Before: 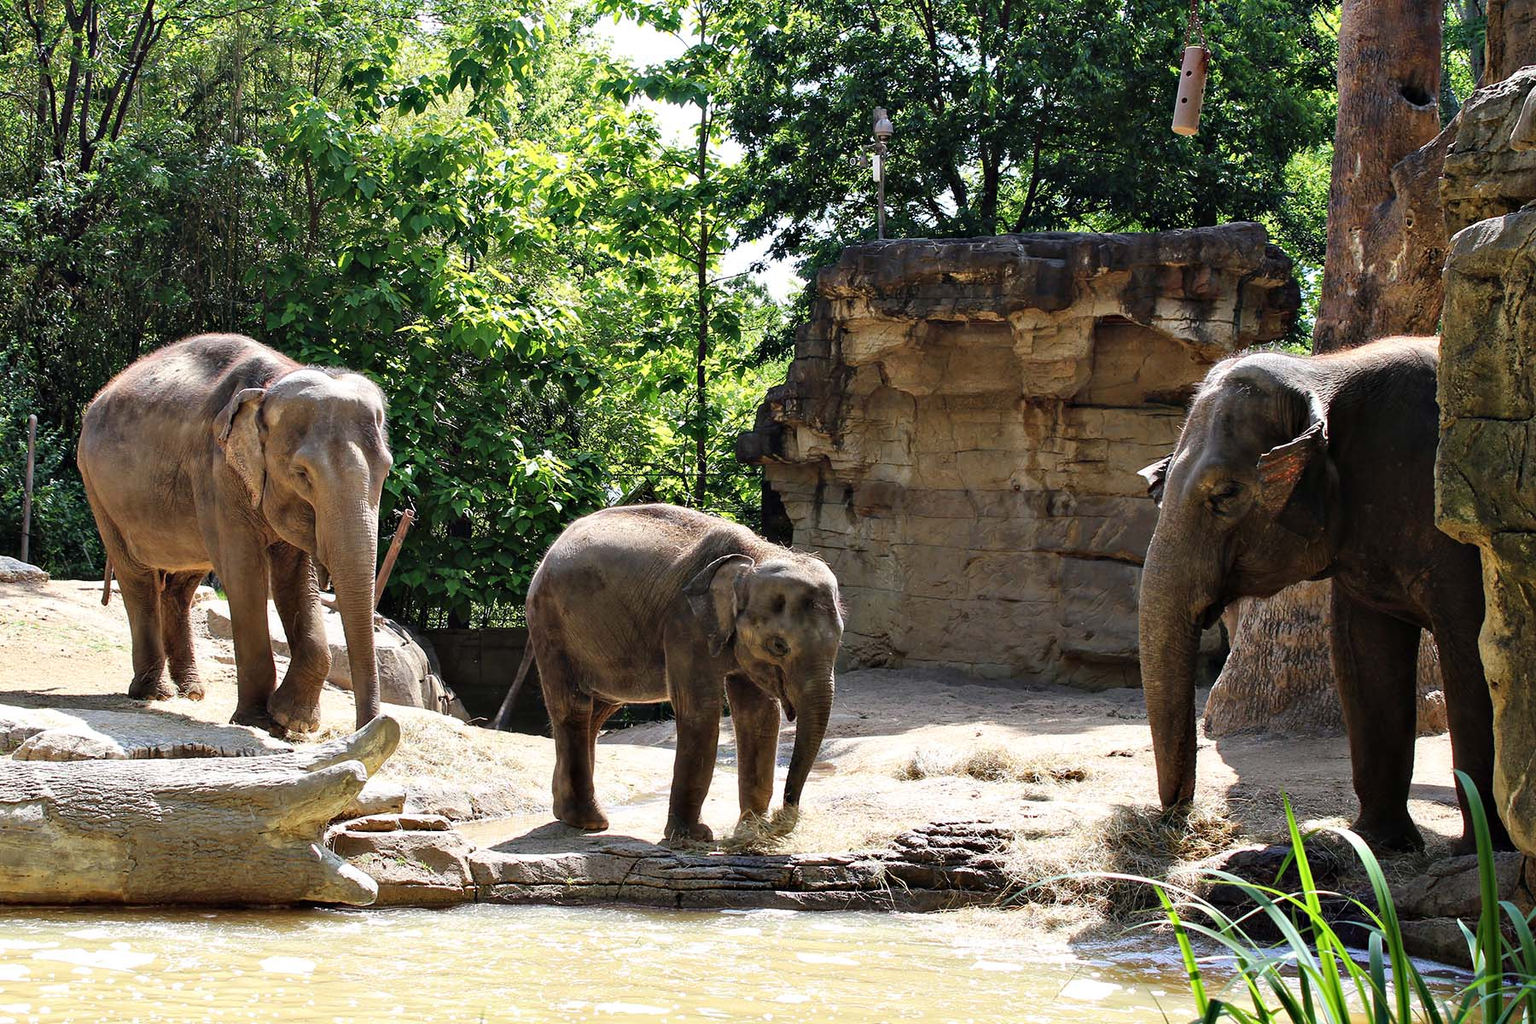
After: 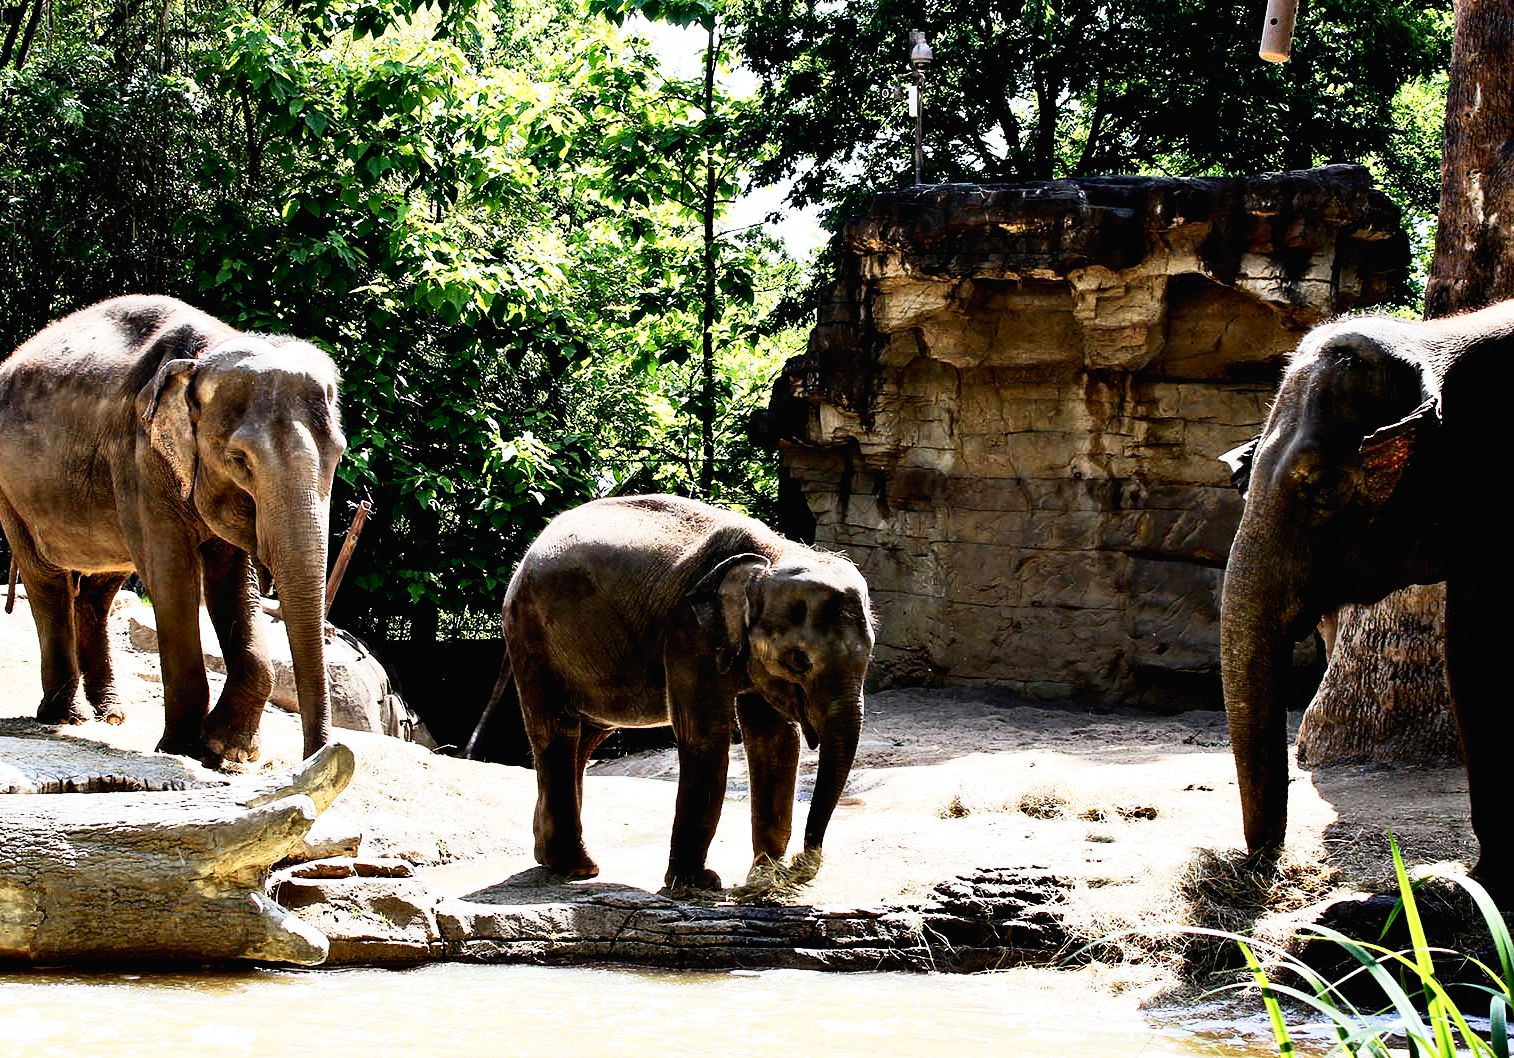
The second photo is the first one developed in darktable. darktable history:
contrast brightness saturation: contrast 0.279
tone curve: curves: ch0 [(0, 0.013) (0.054, 0.018) (0.205, 0.191) (0.289, 0.292) (0.39, 0.424) (0.493, 0.551) (0.647, 0.752) (0.778, 0.895) (1, 0.998)]; ch1 [(0, 0) (0.385, 0.343) (0.439, 0.415) (0.494, 0.495) (0.501, 0.501) (0.51, 0.509) (0.54, 0.546) (0.586, 0.606) (0.66, 0.701) (0.783, 0.804) (1, 1)]; ch2 [(0, 0) (0.32, 0.281) (0.403, 0.399) (0.441, 0.428) (0.47, 0.469) (0.498, 0.496) (0.524, 0.538) (0.566, 0.579) (0.633, 0.665) (0.7, 0.711) (1, 1)], preserve colors none
filmic rgb: middle gray luminance 18.4%, black relative exposure -11.45 EV, white relative exposure 2.54 EV, target black luminance 0%, hardness 8.45, latitude 98.06%, contrast 1.082, shadows ↔ highlights balance 0.279%, color science v6 (2022), iterations of high-quality reconstruction 10
crop: left 6.338%, top 8.064%, right 9.53%, bottom 3.726%
